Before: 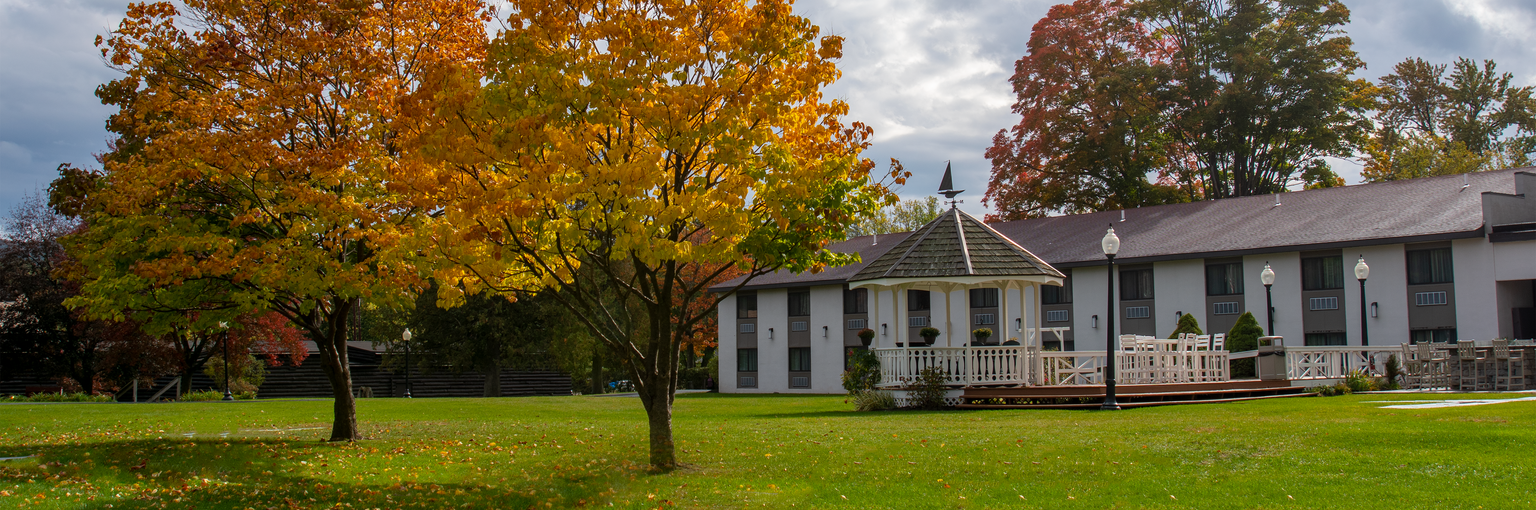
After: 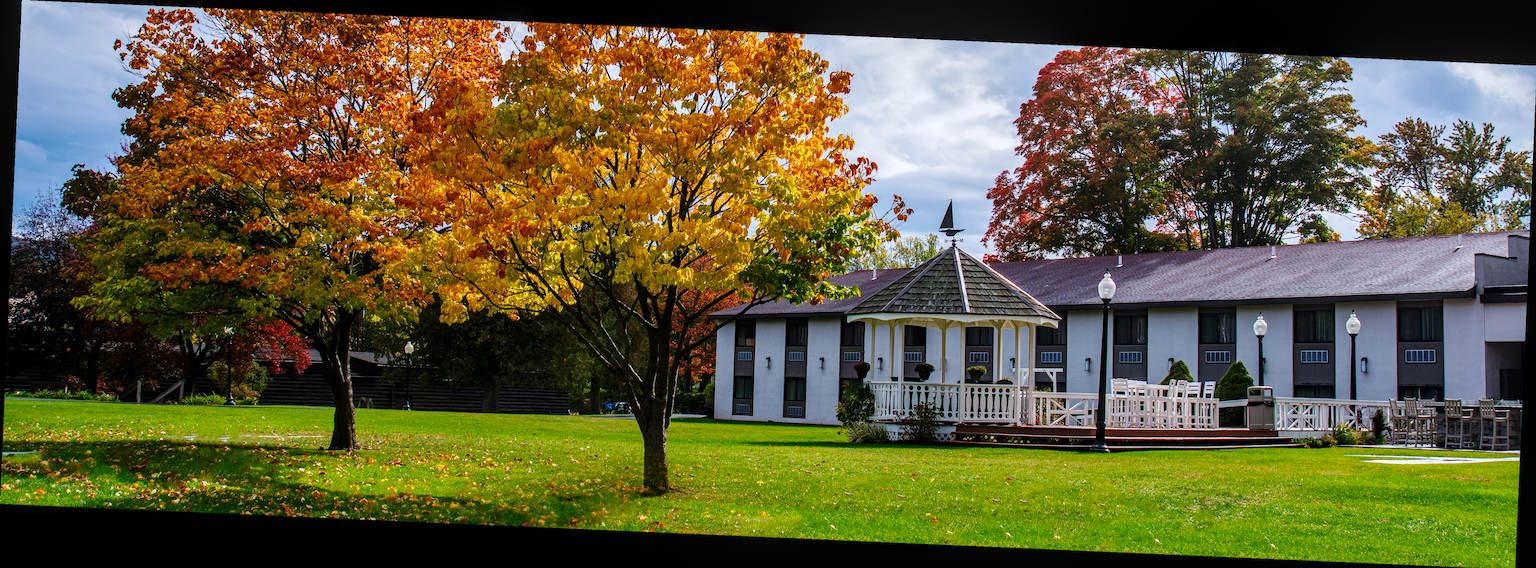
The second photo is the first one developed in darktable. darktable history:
base curve: curves: ch0 [(0, 0) (0.036, 0.025) (0.121, 0.166) (0.206, 0.329) (0.605, 0.79) (1, 1)], preserve colors none
local contrast: on, module defaults
crop and rotate: angle -2.48°
haze removal: compatibility mode true, adaptive false
color calibration: illuminant custom, x 0.371, y 0.382, temperature 4283.01 K
